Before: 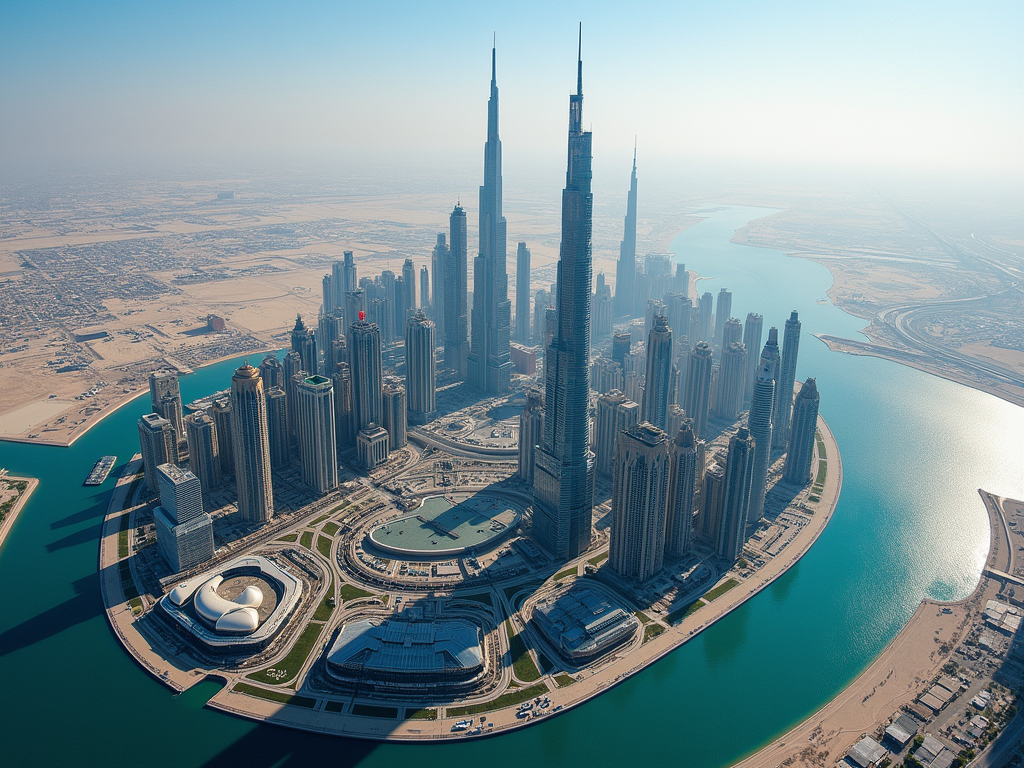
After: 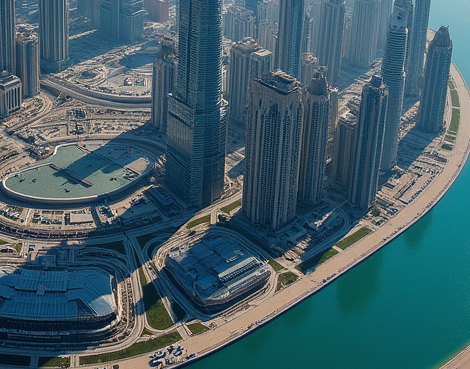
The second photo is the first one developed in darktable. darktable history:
crop: left 35.89%, top 45.909%, right 18.115%, bottom 5.932%
